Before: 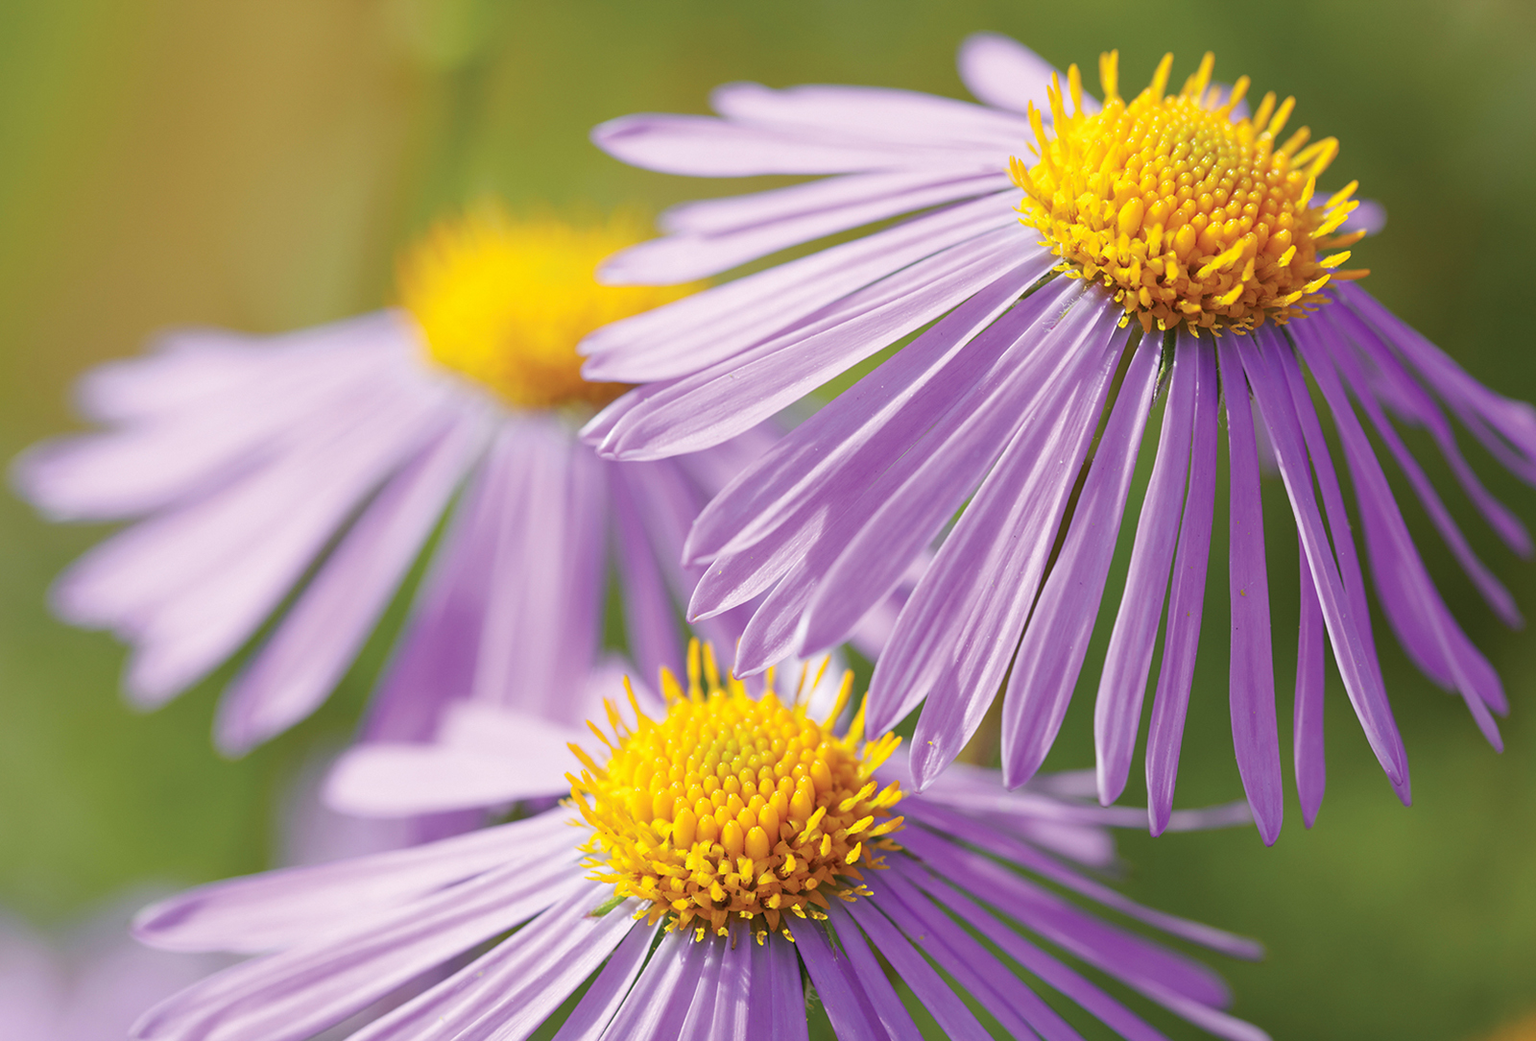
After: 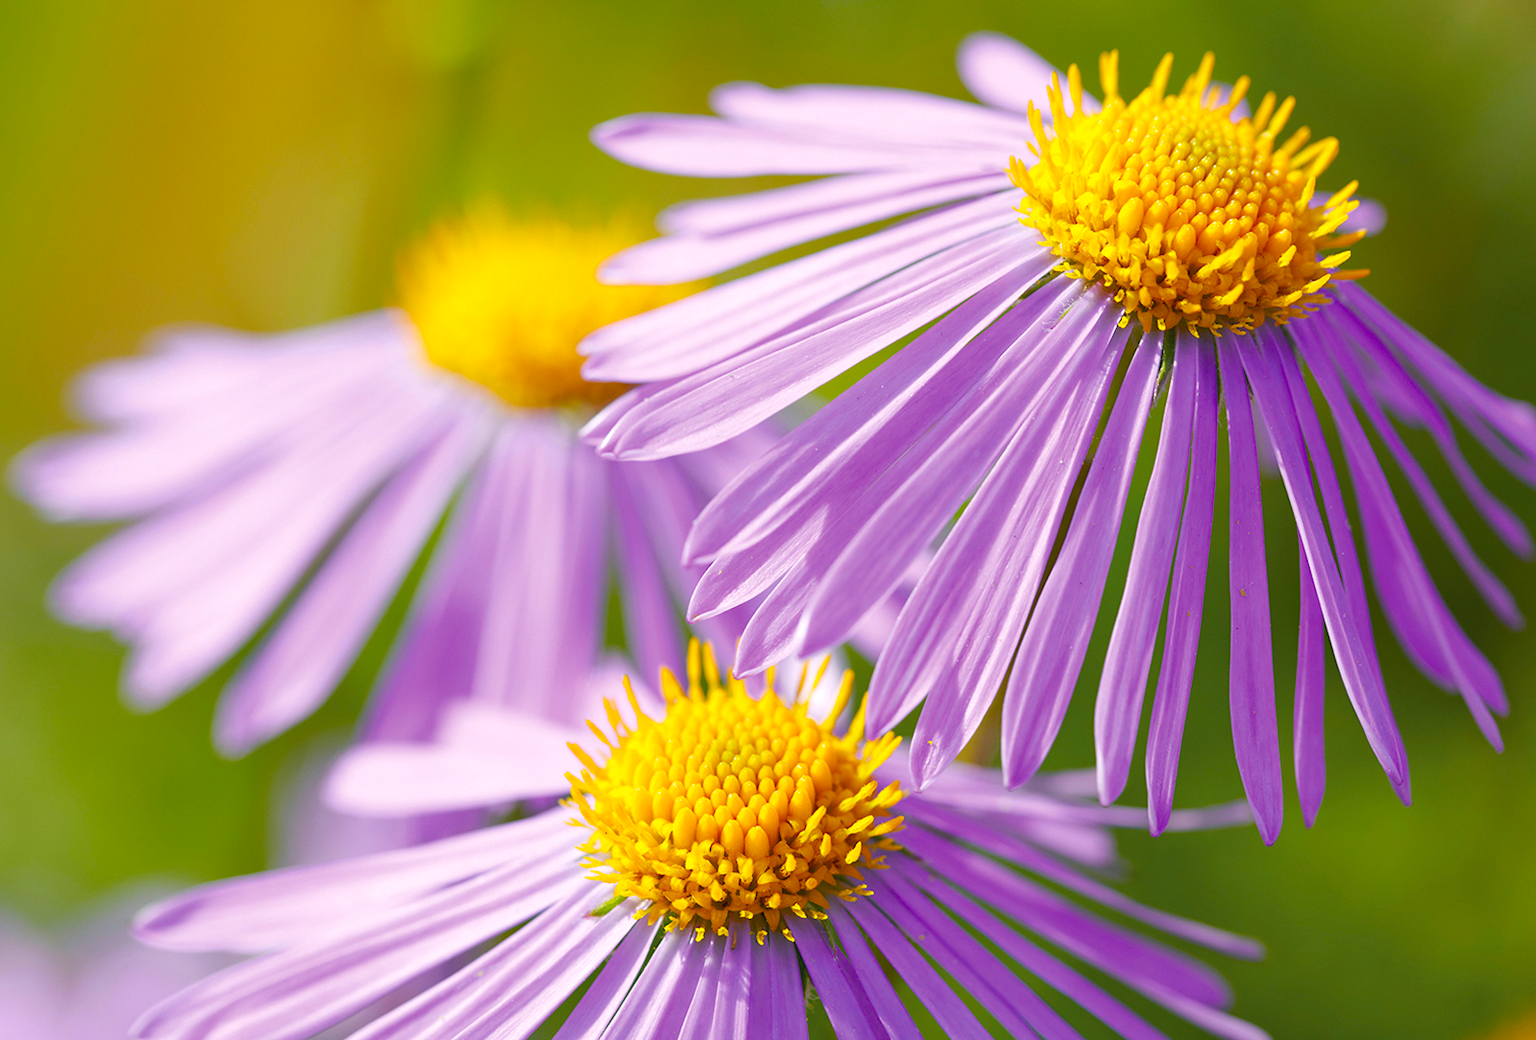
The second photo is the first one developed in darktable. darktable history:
color balance rgb: shadows lift › chroma 2.005%, shadows lift › hue 248.58°, perceptual saturation grading › global saturation 29.457%, perceptual brilliance grading › global brilliance 4.475%, global vibrance 20%
exposure: compensate highlight preservation false
